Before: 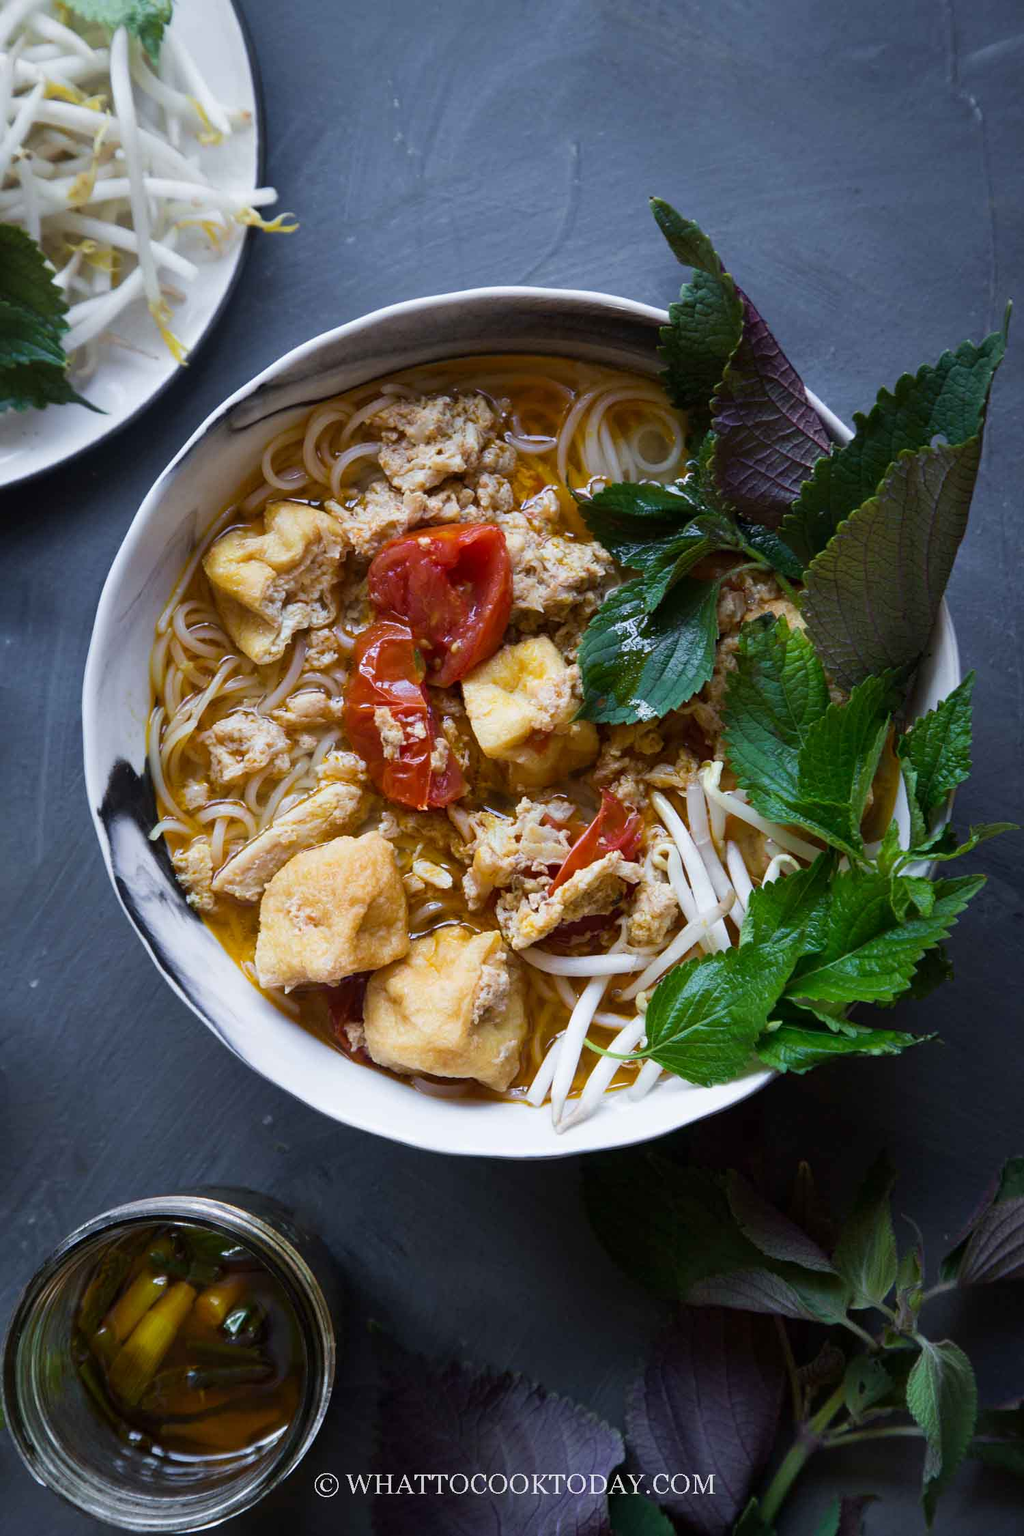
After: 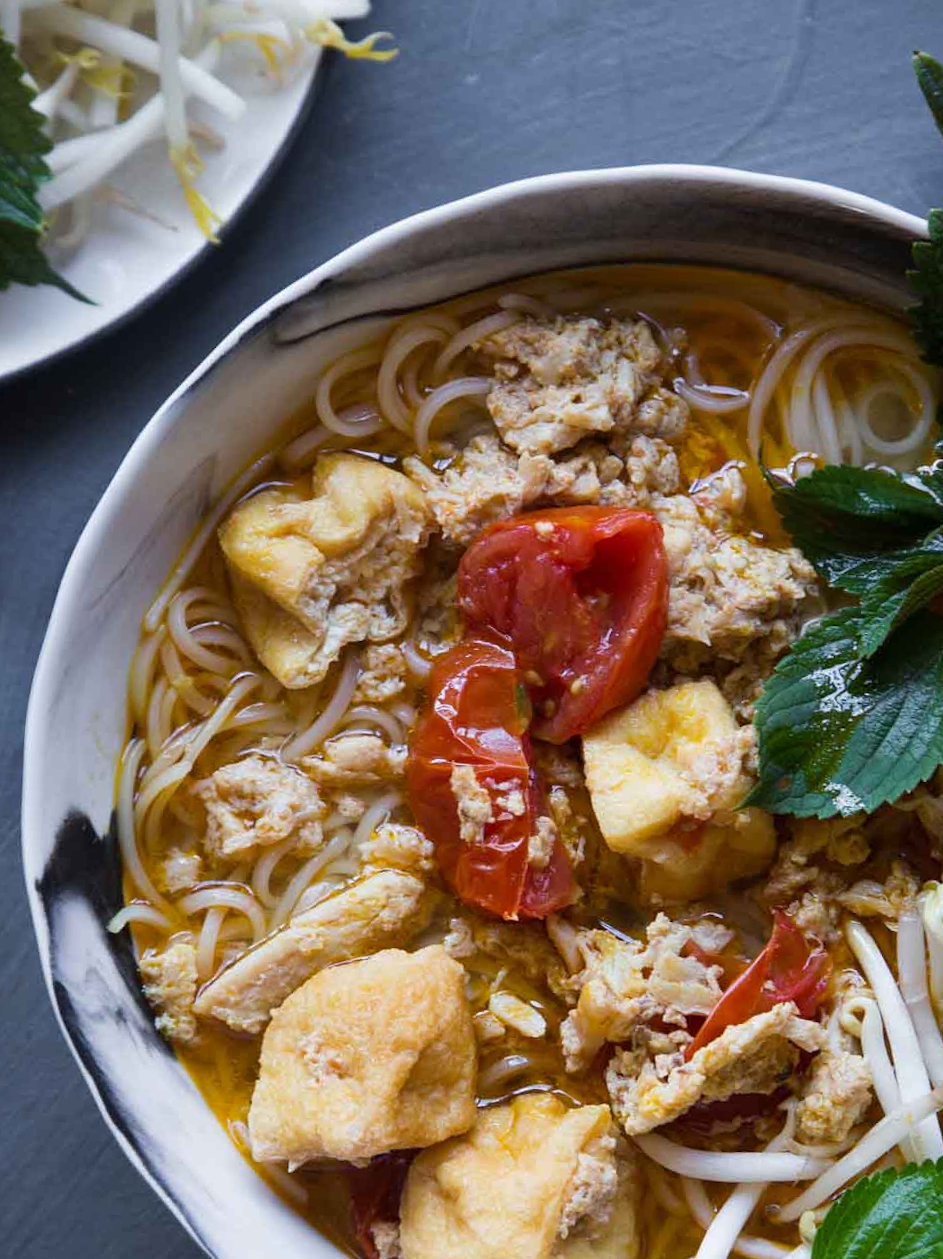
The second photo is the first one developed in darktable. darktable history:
crop and rotate: angle -4.56°, left 1.984%, top 6.913%, right 27.776%, bottom 30.59%
